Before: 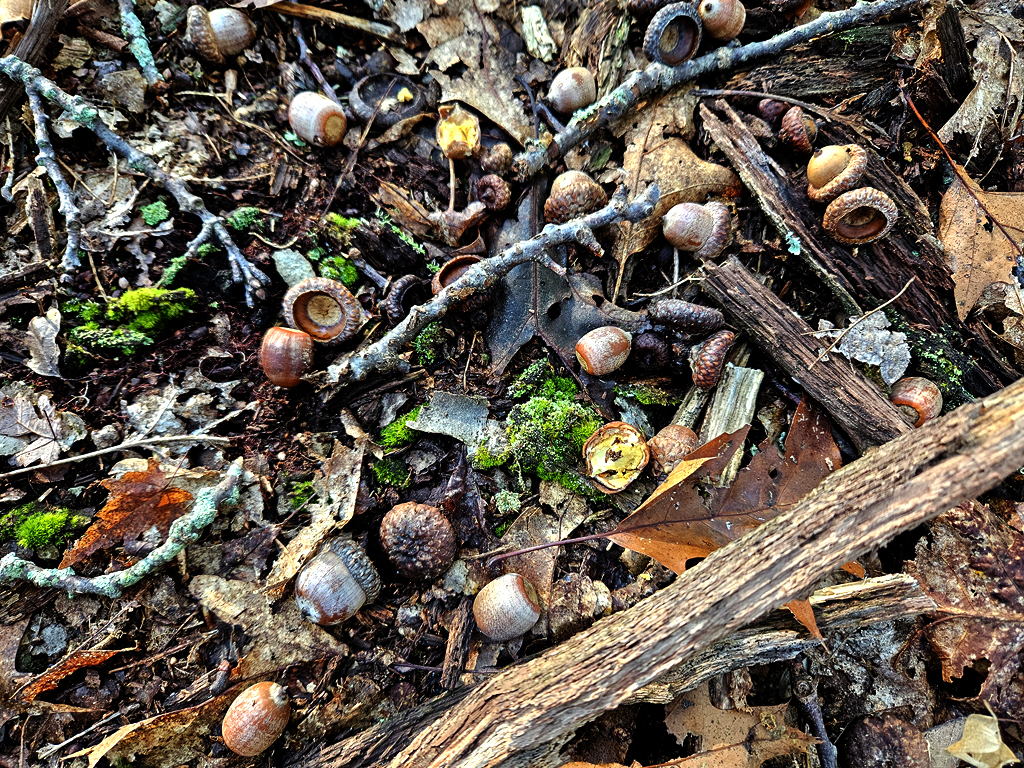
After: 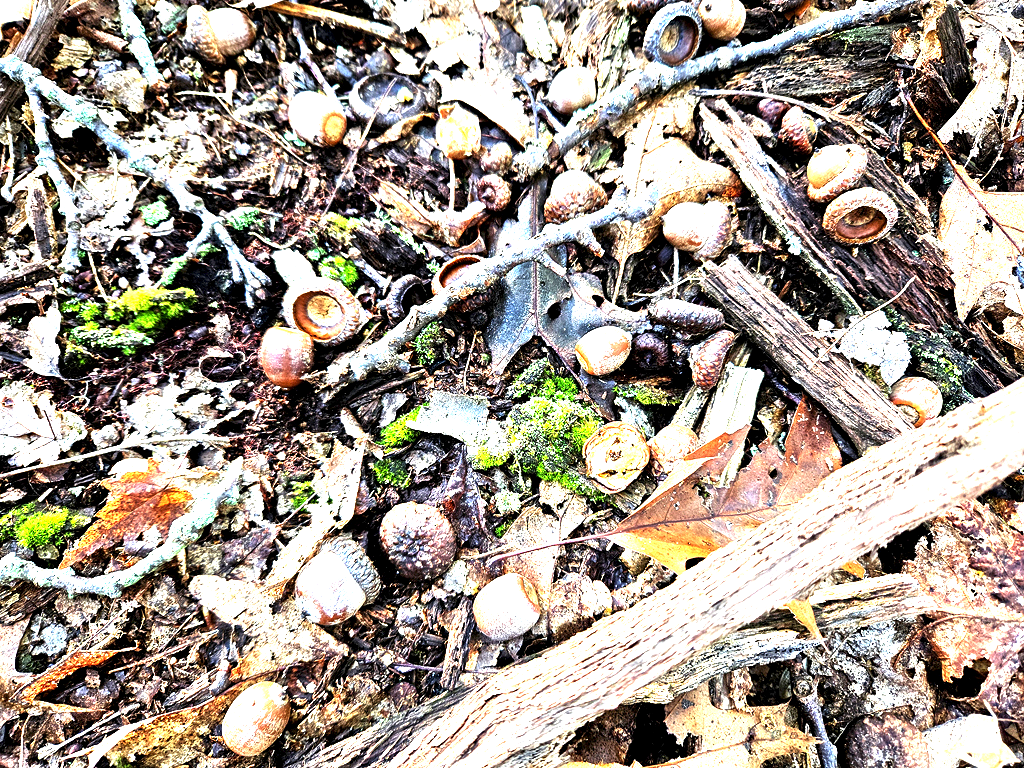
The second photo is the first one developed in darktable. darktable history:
exposure: black level correction 0.001, exposure 2.555 EV, compensate highlight preservation false
